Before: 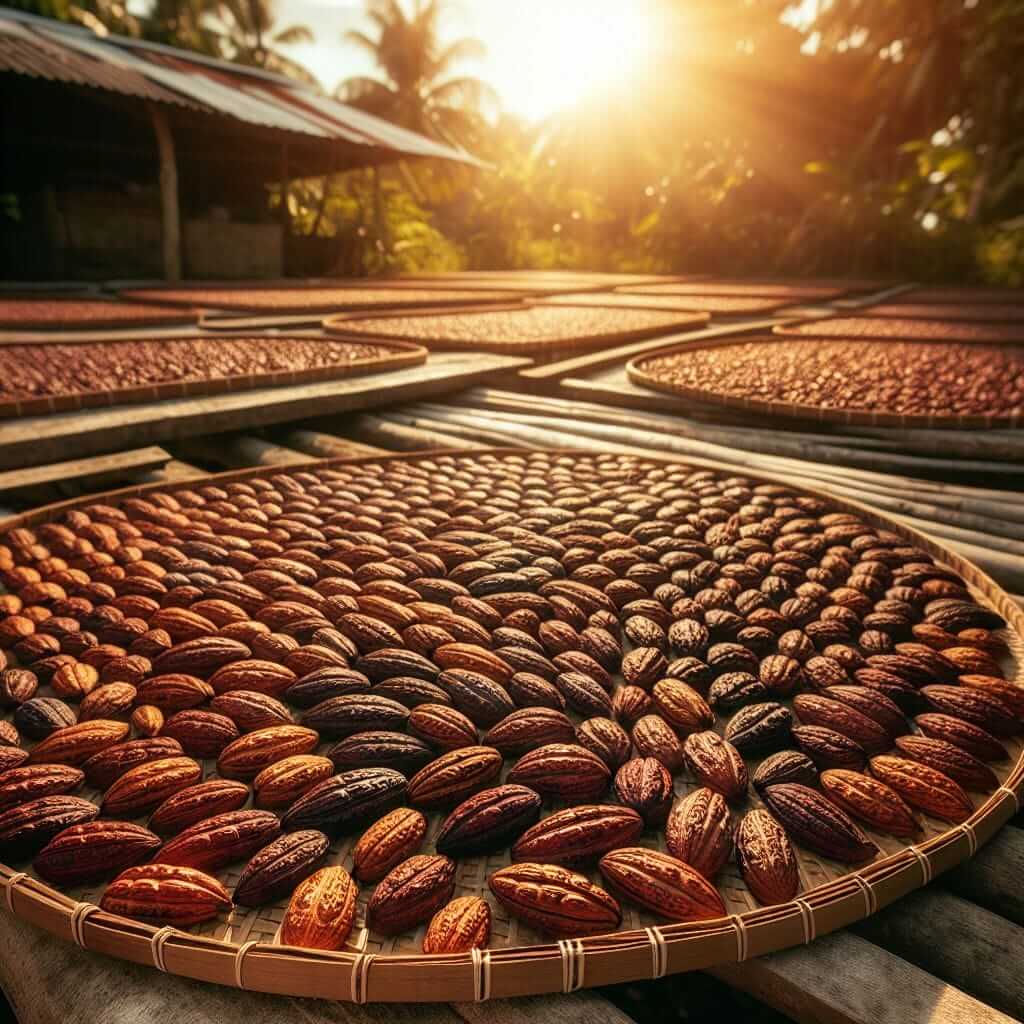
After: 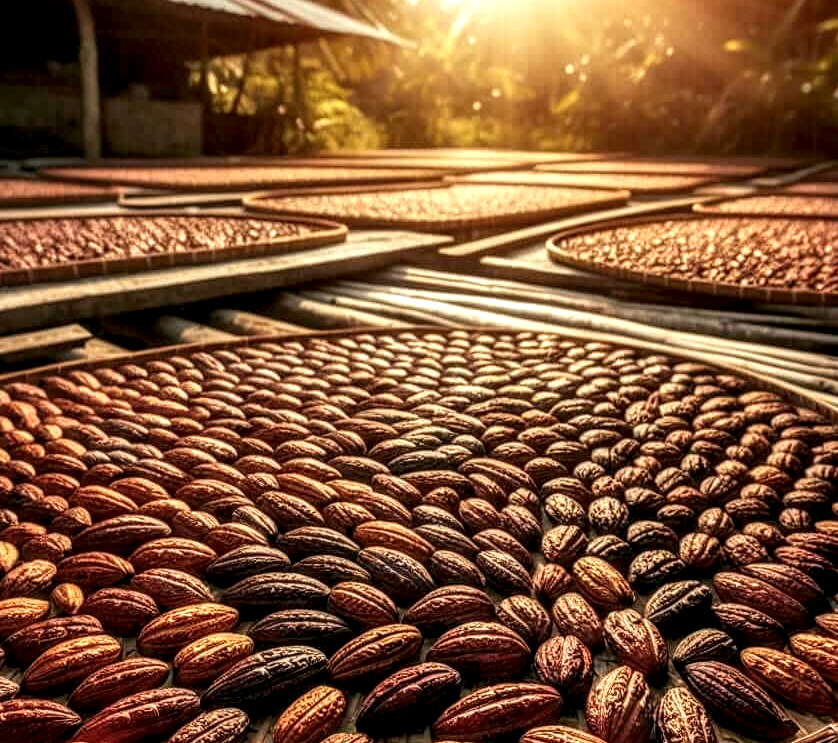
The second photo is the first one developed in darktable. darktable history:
crop: left 7.813%, top 12.007%, right 10.257%, bottom 15.402%
local contrast: highlights 17%, detail 185%
